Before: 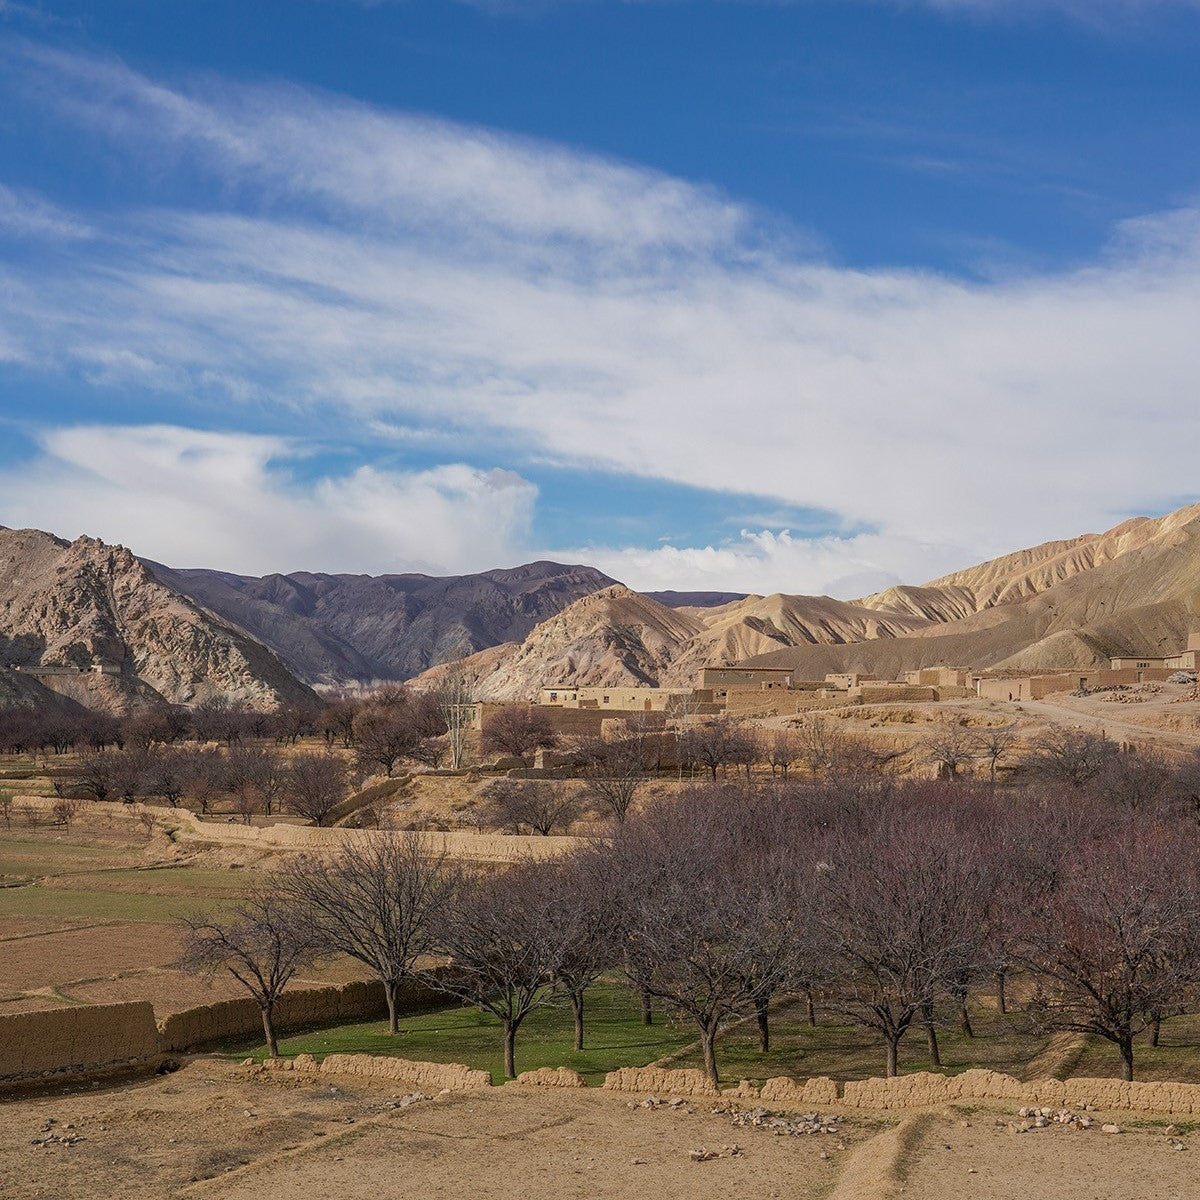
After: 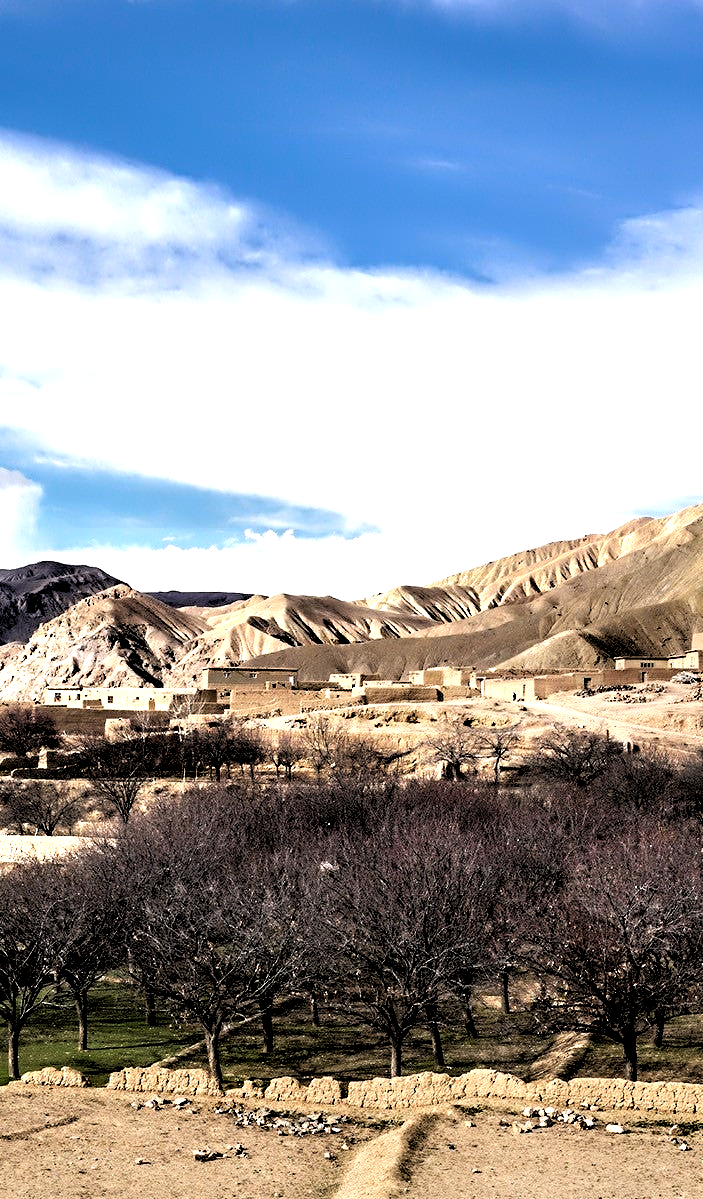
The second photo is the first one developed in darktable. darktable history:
rgb levels: levels [[0.013, 0.434, 0.89], [0, 0.5, 1], [0, 0.5, 1]]
crop: left 41.402%
tone equalizer: -8 EV -1.08 EV, -7 EV -1.01 EV, -6 EV -0.867 EV, -5 EV -0.578 EV, -3 EV 0.578 EV, -2 EV 0.867 EV, -1 EV 1.01 EV, +0 EV 1.08 EV, edges refinement/feathering 500, mask exposure compensation -1.57 EV, preserve details no
contrast equalizer: y [[0.783, 0.666, 0.575, 0.77, 0.556, 0.501], [0.5 ×6], [0.5 ×6], [0, 0.02, 0.272, 0.399, 0.062, 0], [0 ×6]]
